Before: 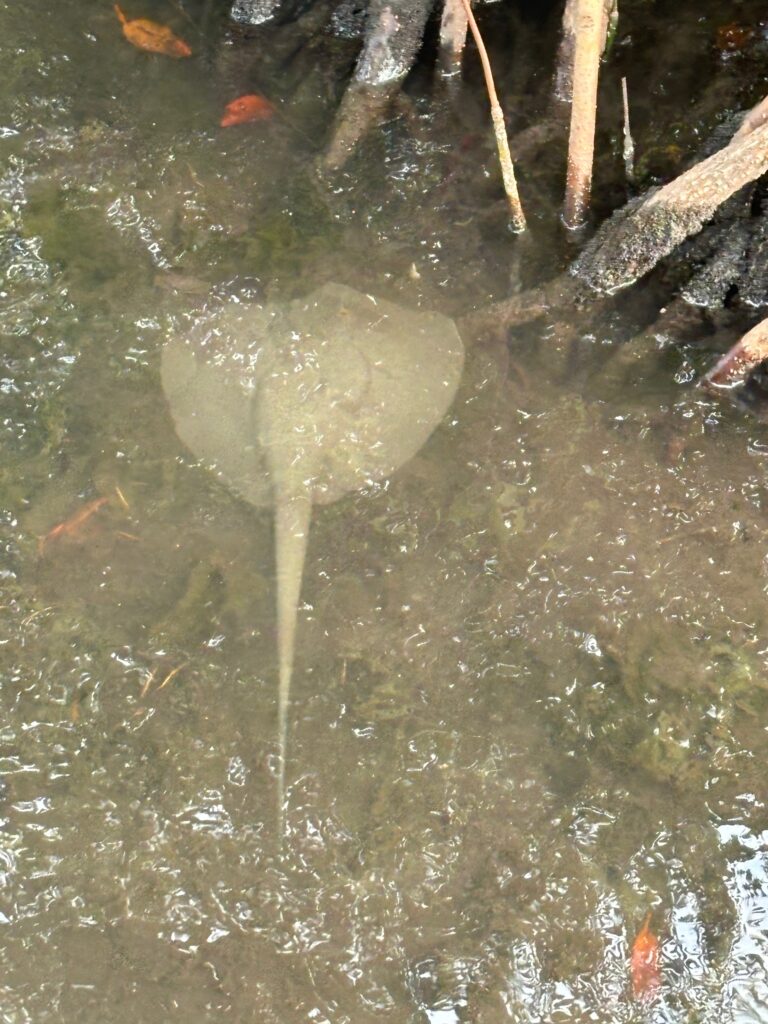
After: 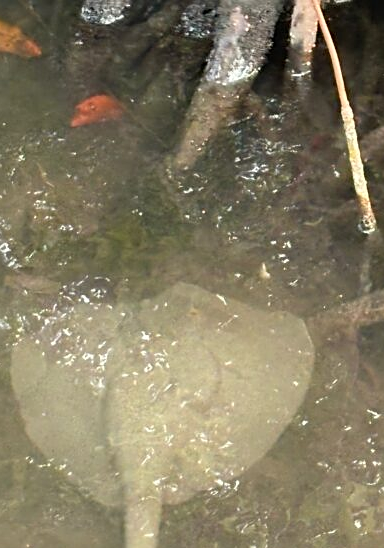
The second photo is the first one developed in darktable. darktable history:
crop: left 19.556%, right 30.401%, bottom 46.458%
shadows and highlights: low approximation 0.01, soften with gaussian
sharpen: on, module defaults
